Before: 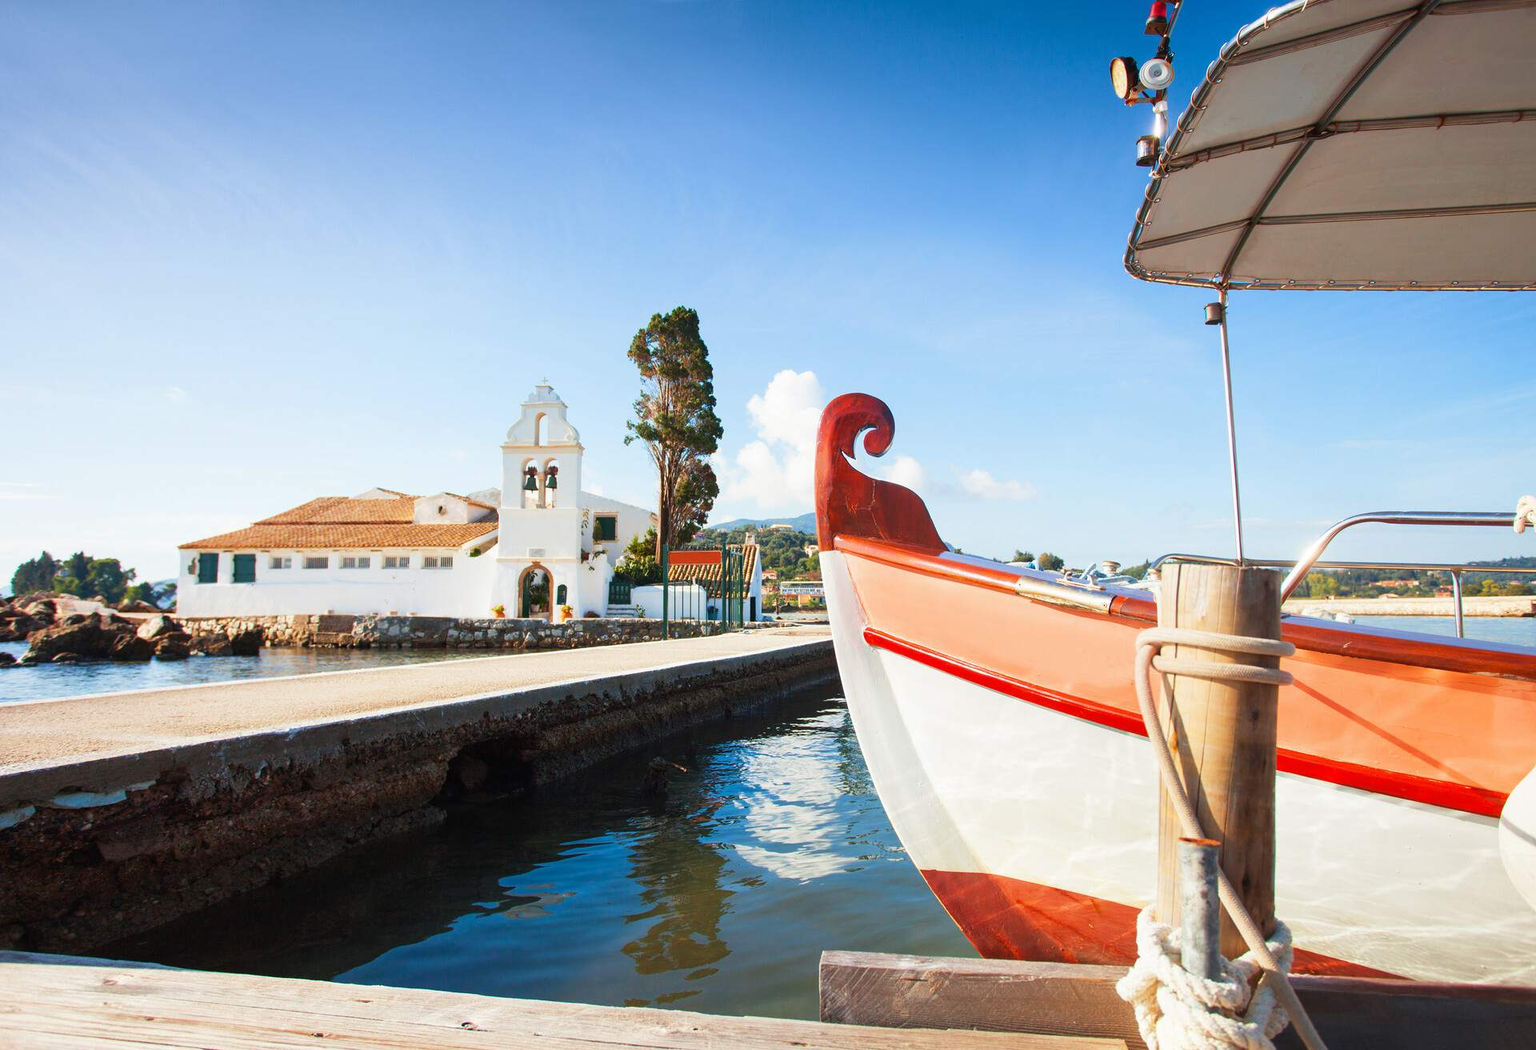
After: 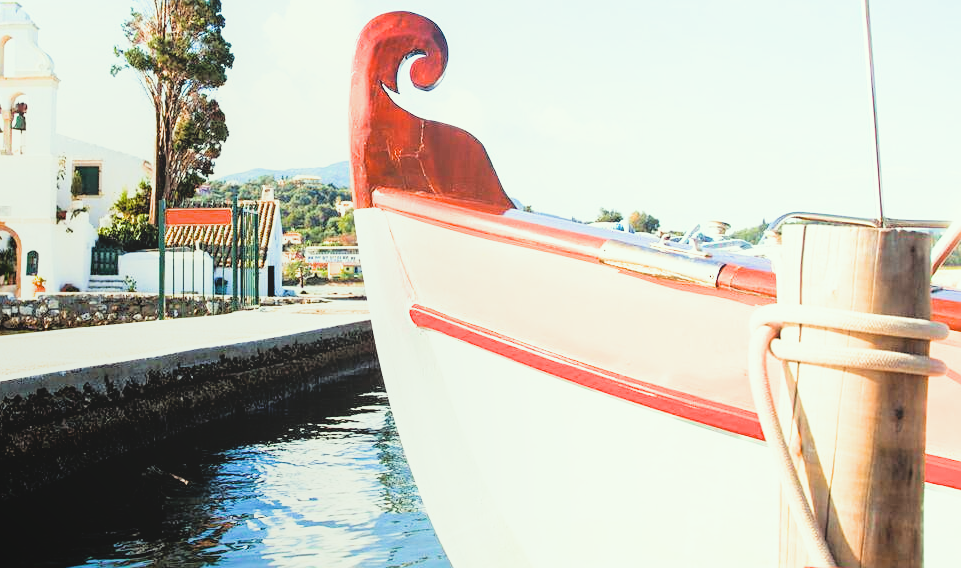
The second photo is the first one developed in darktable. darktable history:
crop: left 34.928%, top 36.634%, right 14.984%, bottom 20.005%
local contrast: highlights 68%, shadows 68%, detail 81%, midtone range 0.324
tone equalizer: -8 EV -0.754 EV, -7 EV -0.716 EV, -6 EV -0.563 EV, -5 EV -0.362 EV, -3 EV 0.388 EV, -2 EV 0.6 EV, -1 EV 0.686 EV, +0 EV 0.77 EV
filmic rgb: black relative exposure -5.03 EV, white relative exposure 3.52 EV, hardness 3.17, contrast 1.202, highlights saturation mix -48.84%
color correction: highlights a* -4.58, highlights b* 5.03, saturation 0.946
exposure: exposure 0.423 EV, compensate highlight preservation false
sharpen: amount 0.209
